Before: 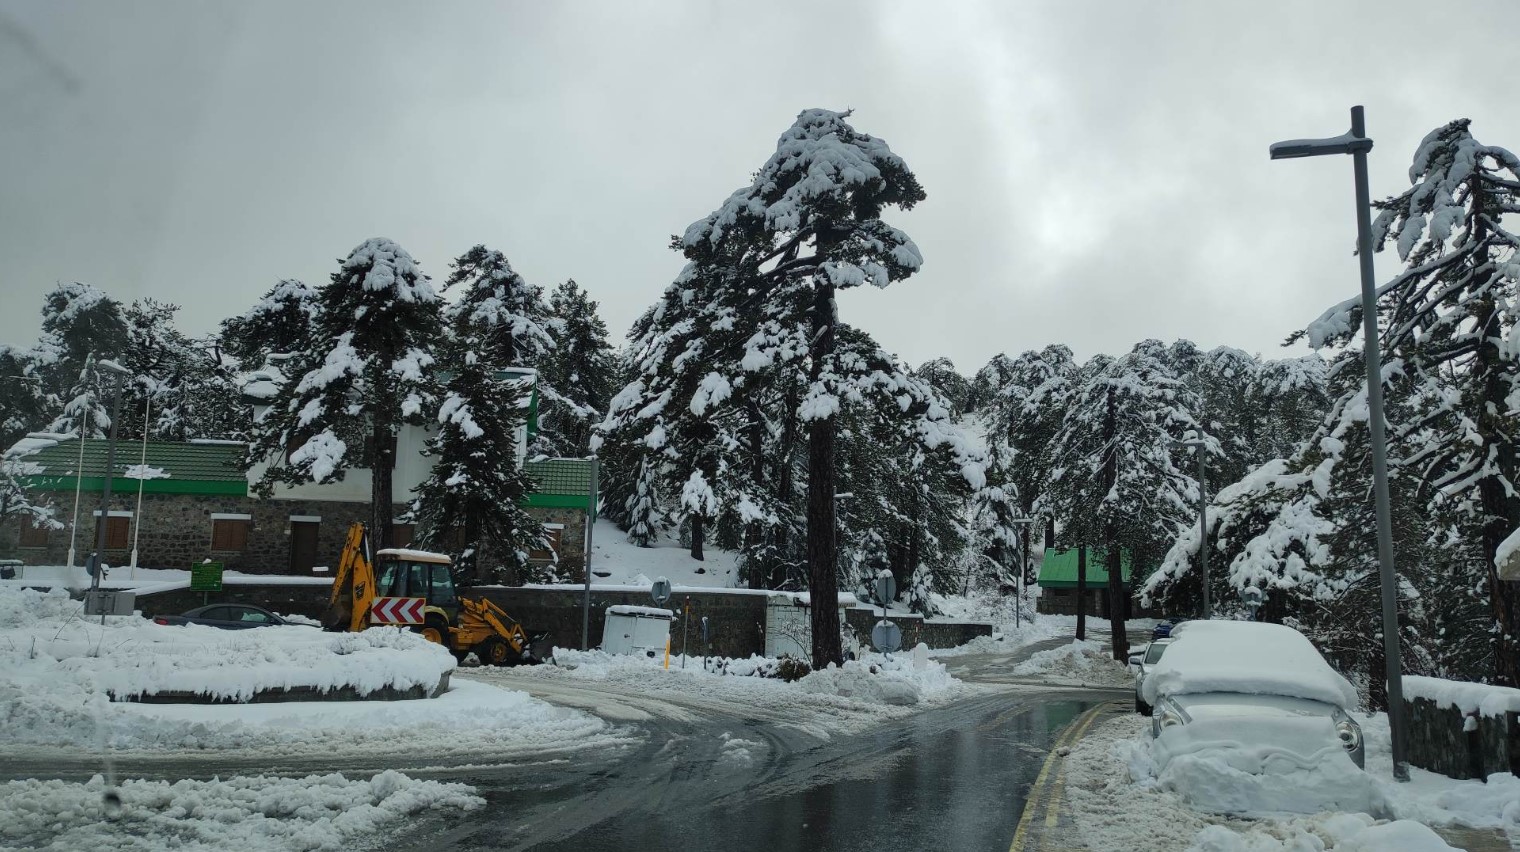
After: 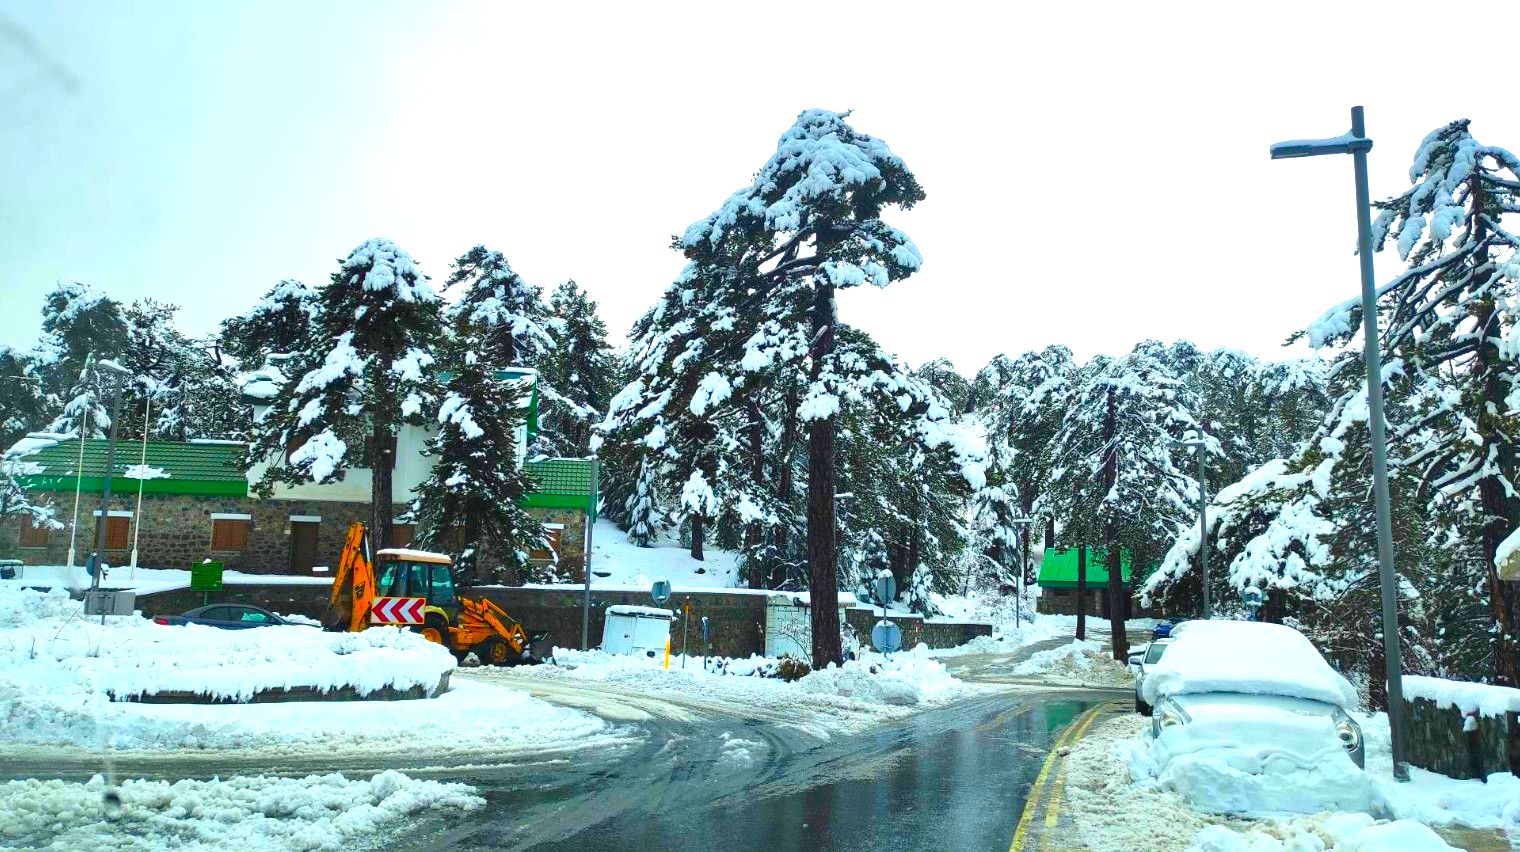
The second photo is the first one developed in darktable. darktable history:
exposure: black level correction 0, exposure 1.387 EV, compensate exposure bias true, compensate highlight preservation false
color correction: highlights b* -0.053, saturation 2.15
